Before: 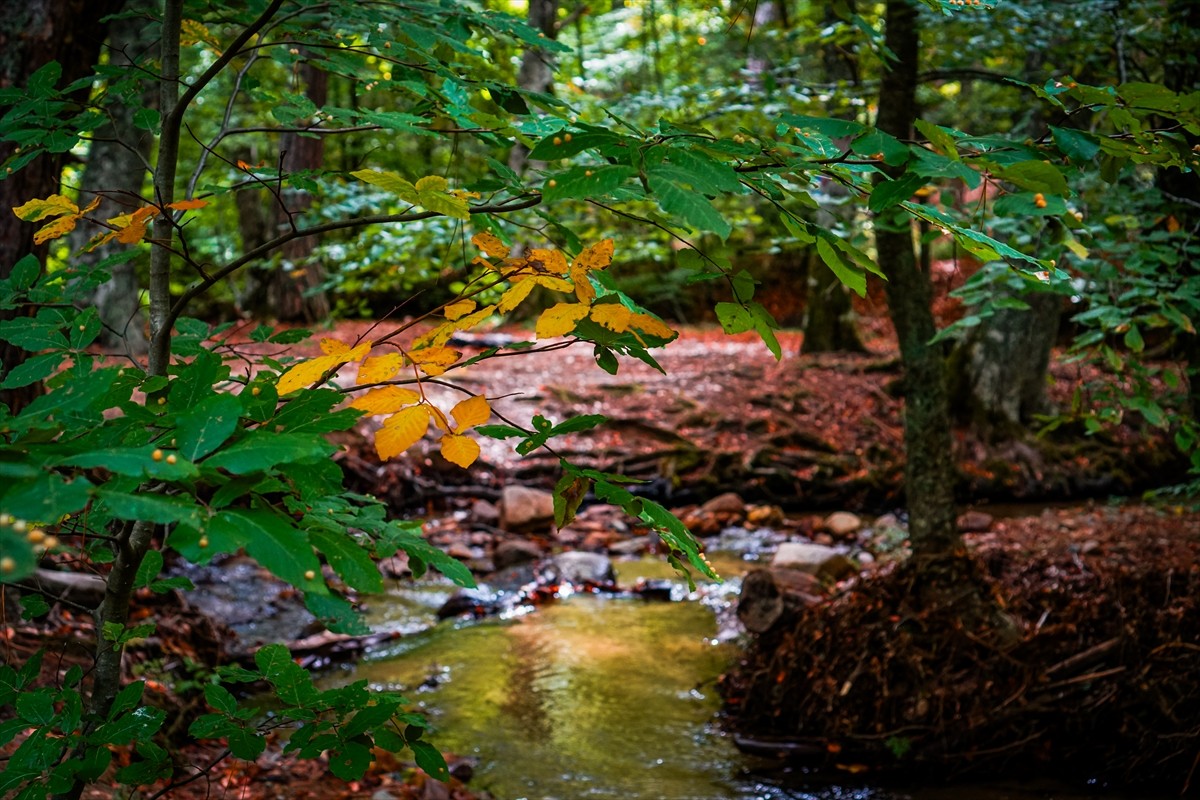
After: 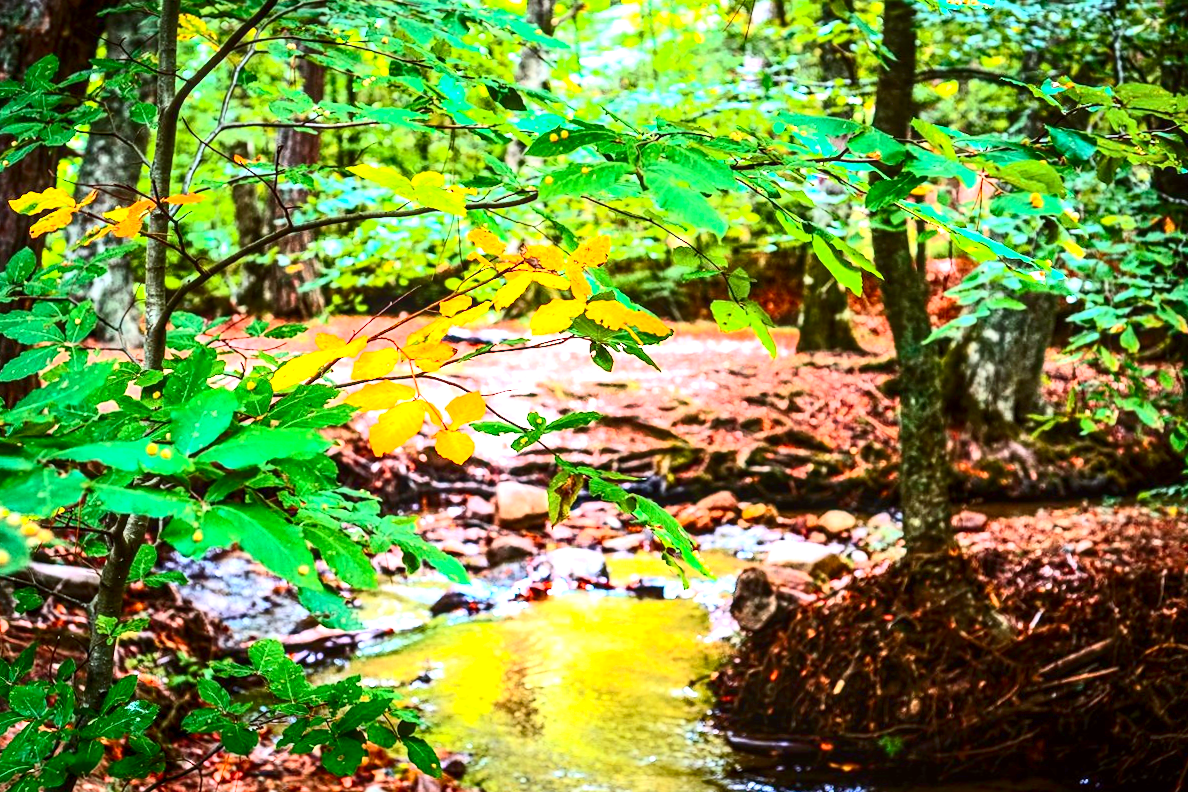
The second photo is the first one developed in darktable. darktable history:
exposure: exposure 2.239 EV, compensate highlight preservation false
color correction: highlights a* -2.73, highlights b* -2.28, shadows a* 2.07, shadows b* 2.98
tone equalizer: smoothing diameter 24.96%, edges refinement/feathering 5.58, preserve details guided filter
crop and rotate: angle -0.381°
contrast brightness saturation: contrast 0.412, brightness 0.098, saturation 0.214
local contrast: on, module defaults
